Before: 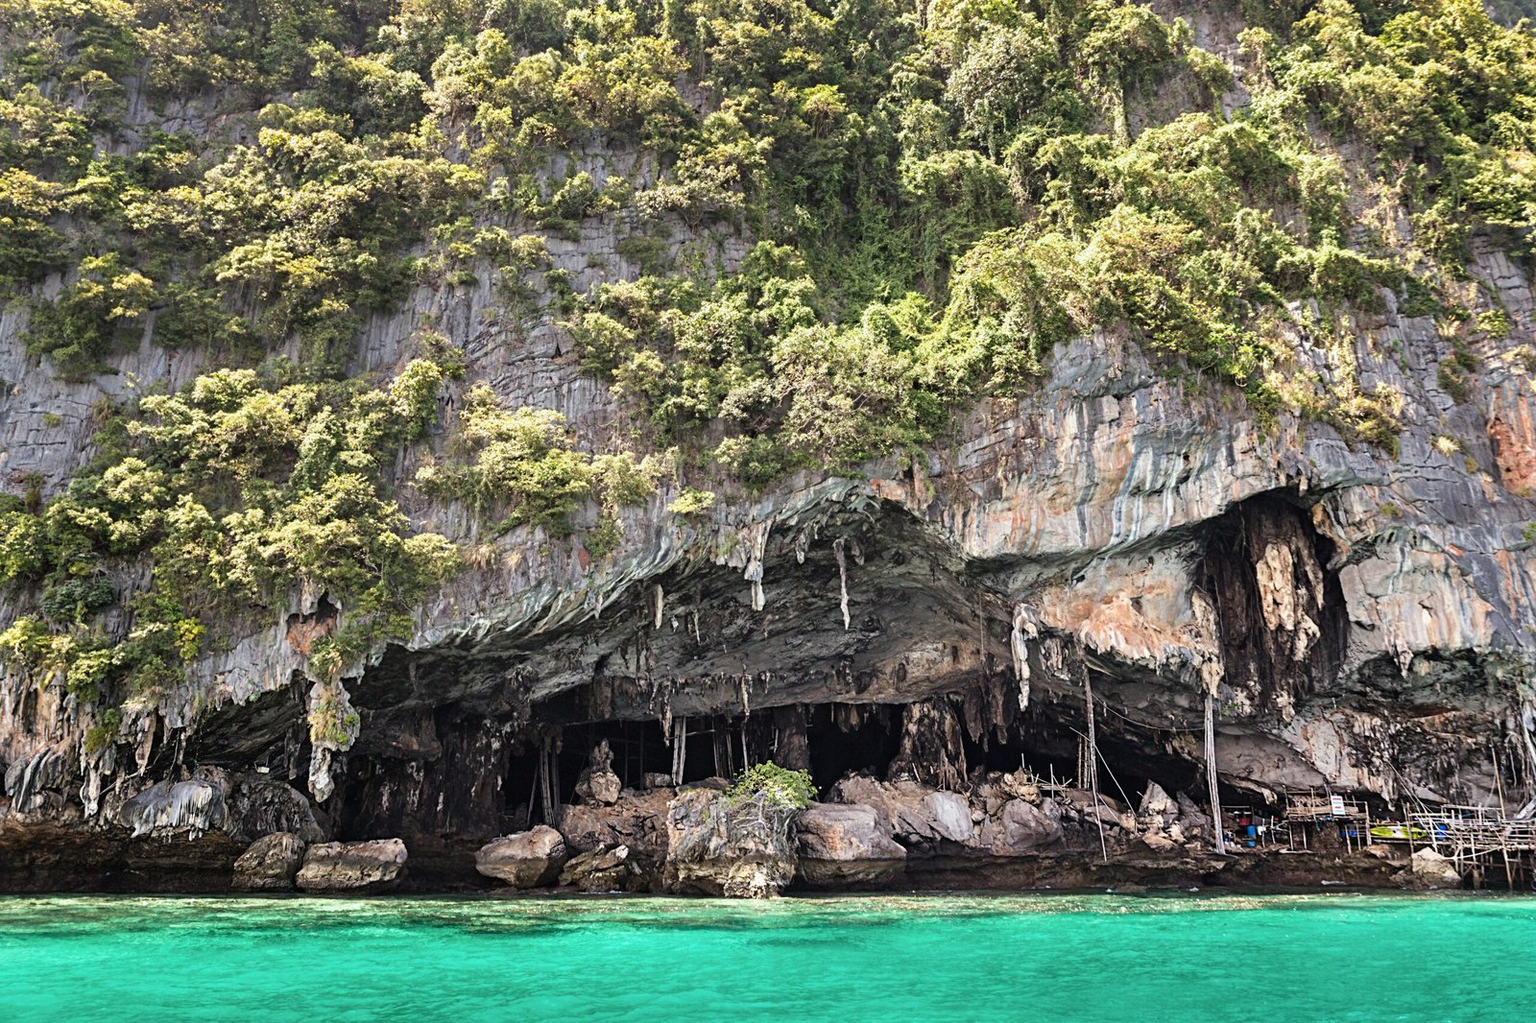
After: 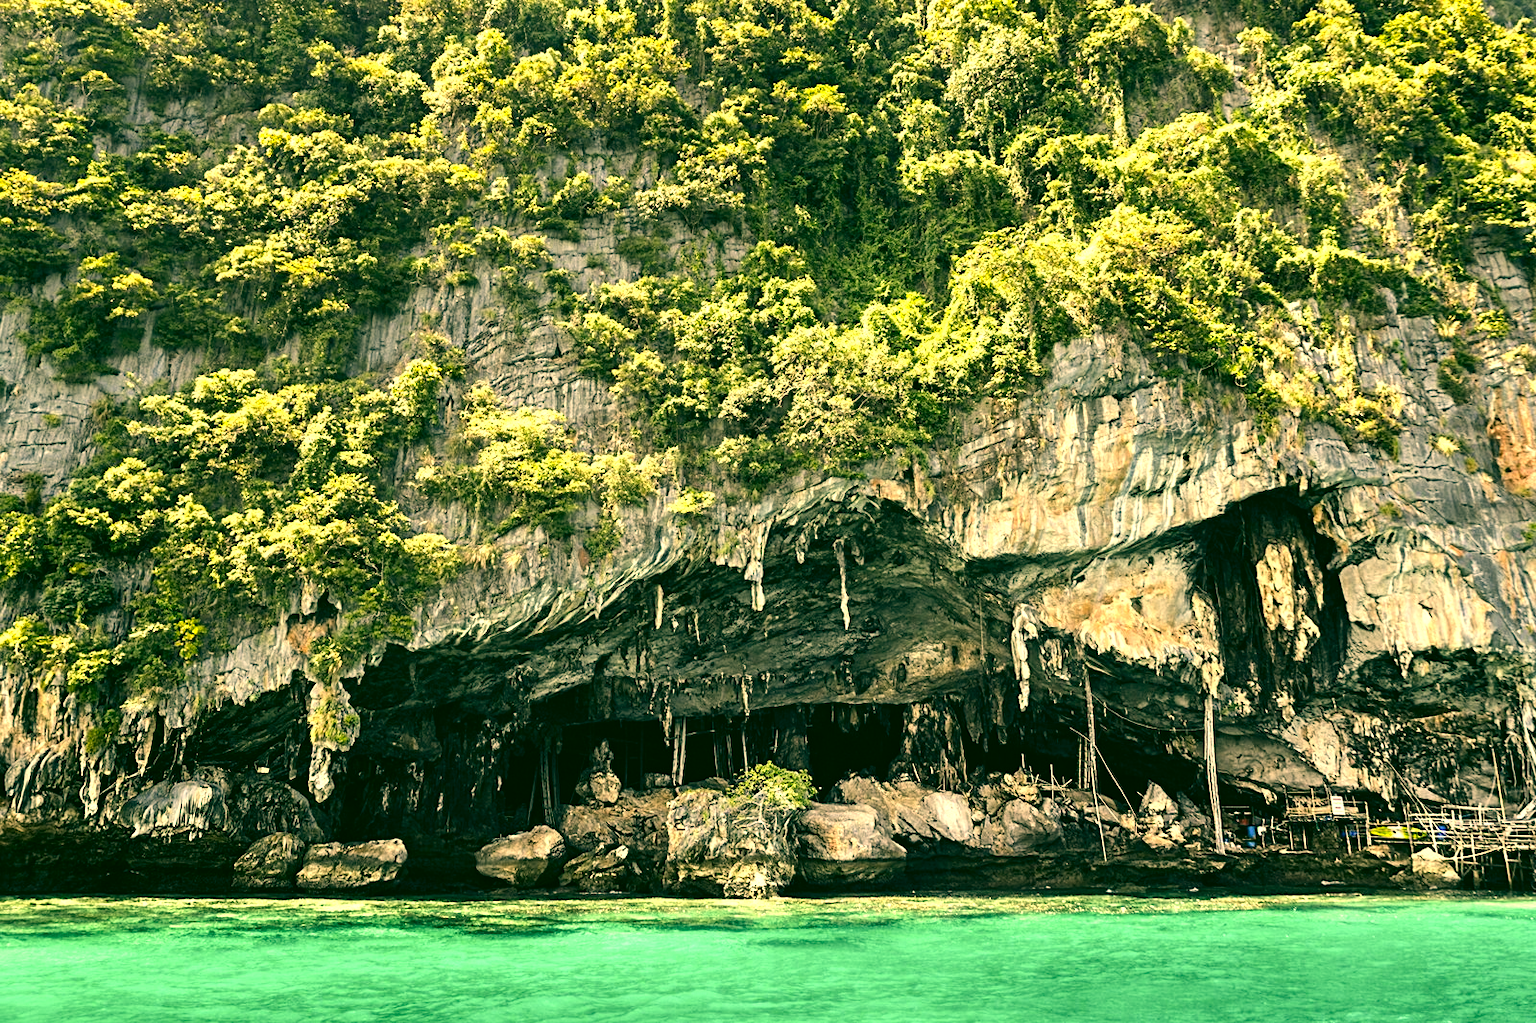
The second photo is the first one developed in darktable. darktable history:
color correction: highlights a* 5.62, highlights b* 33.57, shadows a* -25.86, shadows b* 4.02
tone equalizer: -8 EV -0.75 EV, -7 EV -0.7 EV, -6 EV -0.6 EV, -5 EV -0.4 EV, -3 EV 0.4 EV, -2 EV 0.6 EV, -1 EV 0.7 EV, +0 EV 0.75 EV, edges refinement/feathering 500, mask exposure compensation -1.57 EV, preserve details no
